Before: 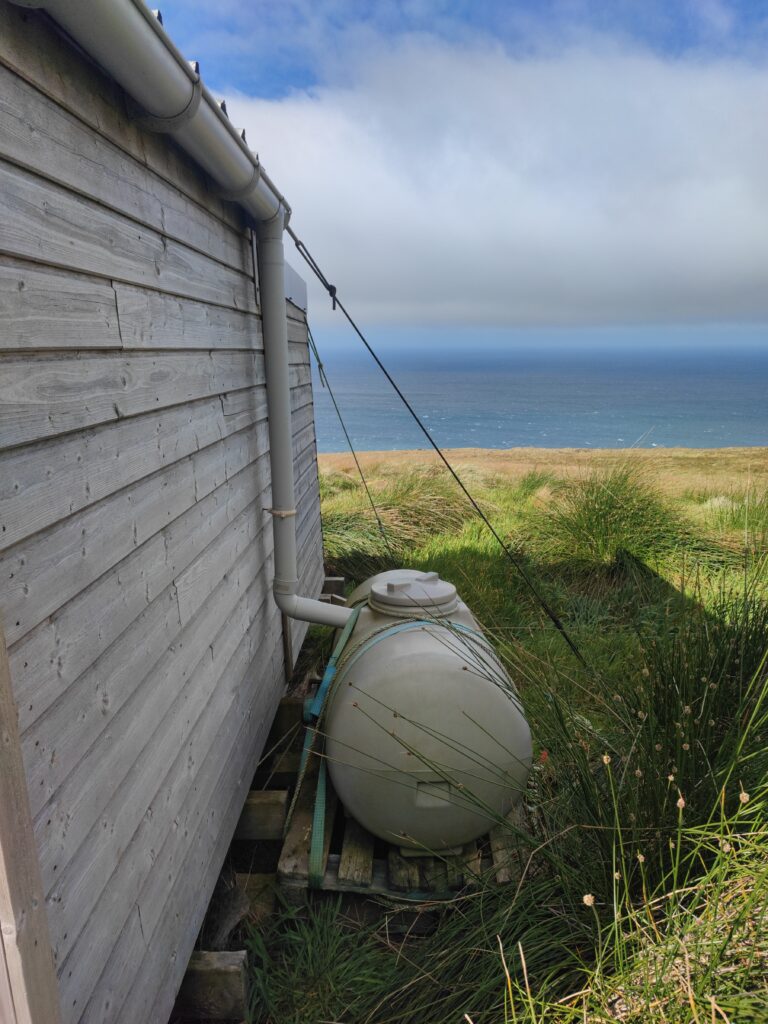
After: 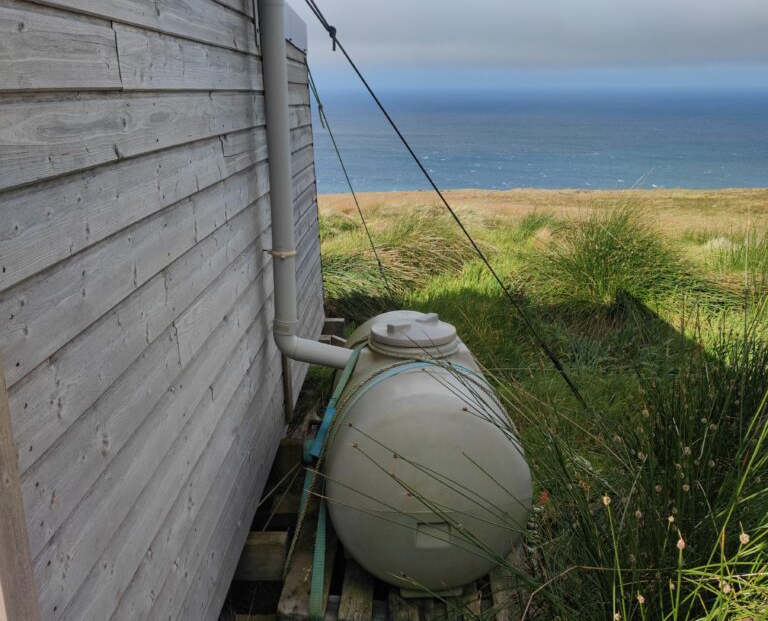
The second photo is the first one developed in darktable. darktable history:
crop and rotate: top 25.357%, bottom 13.942%
exposure: black level correction 0.001, compensate highlight preservation false
